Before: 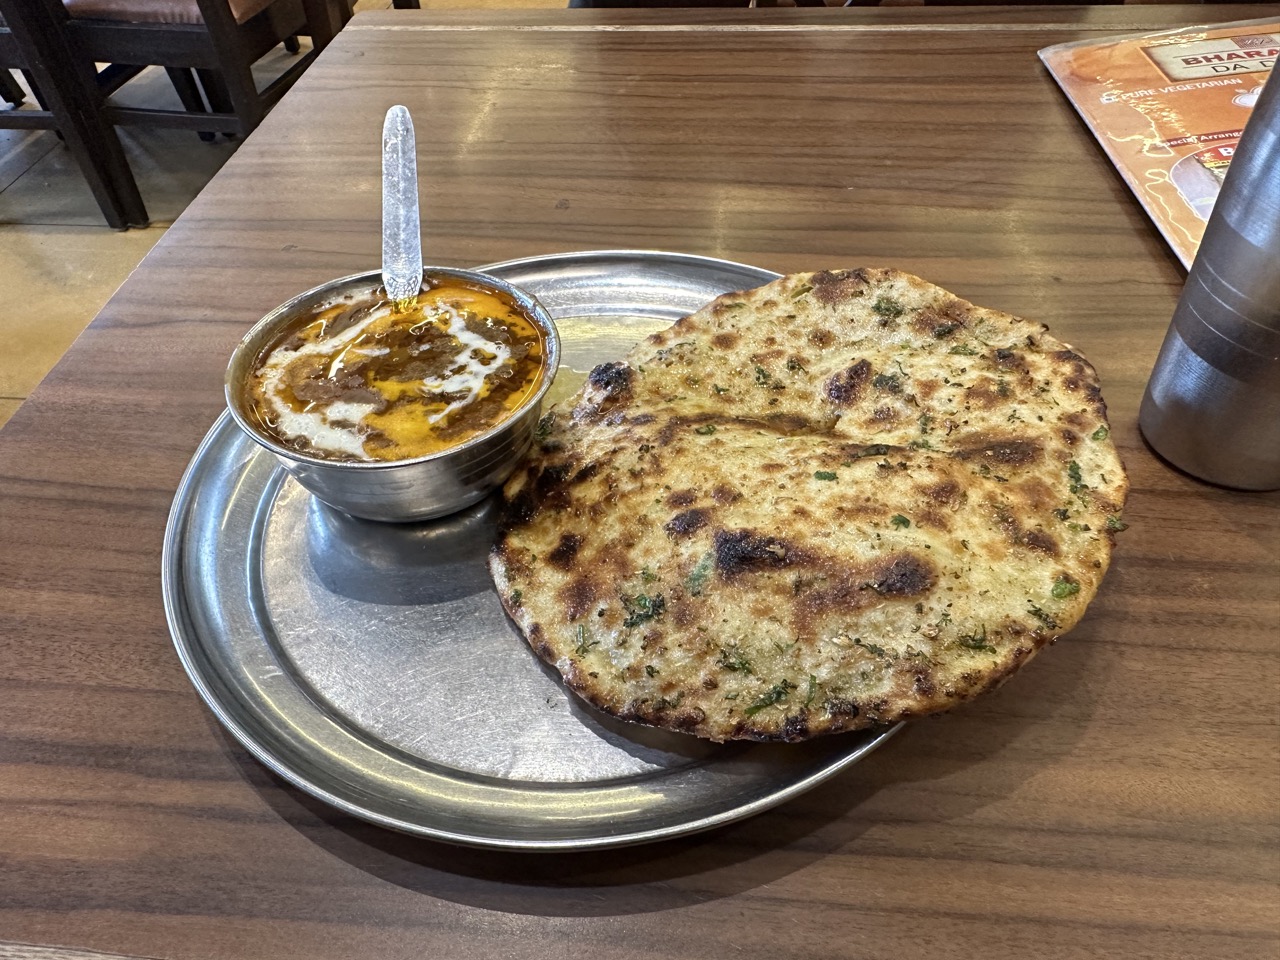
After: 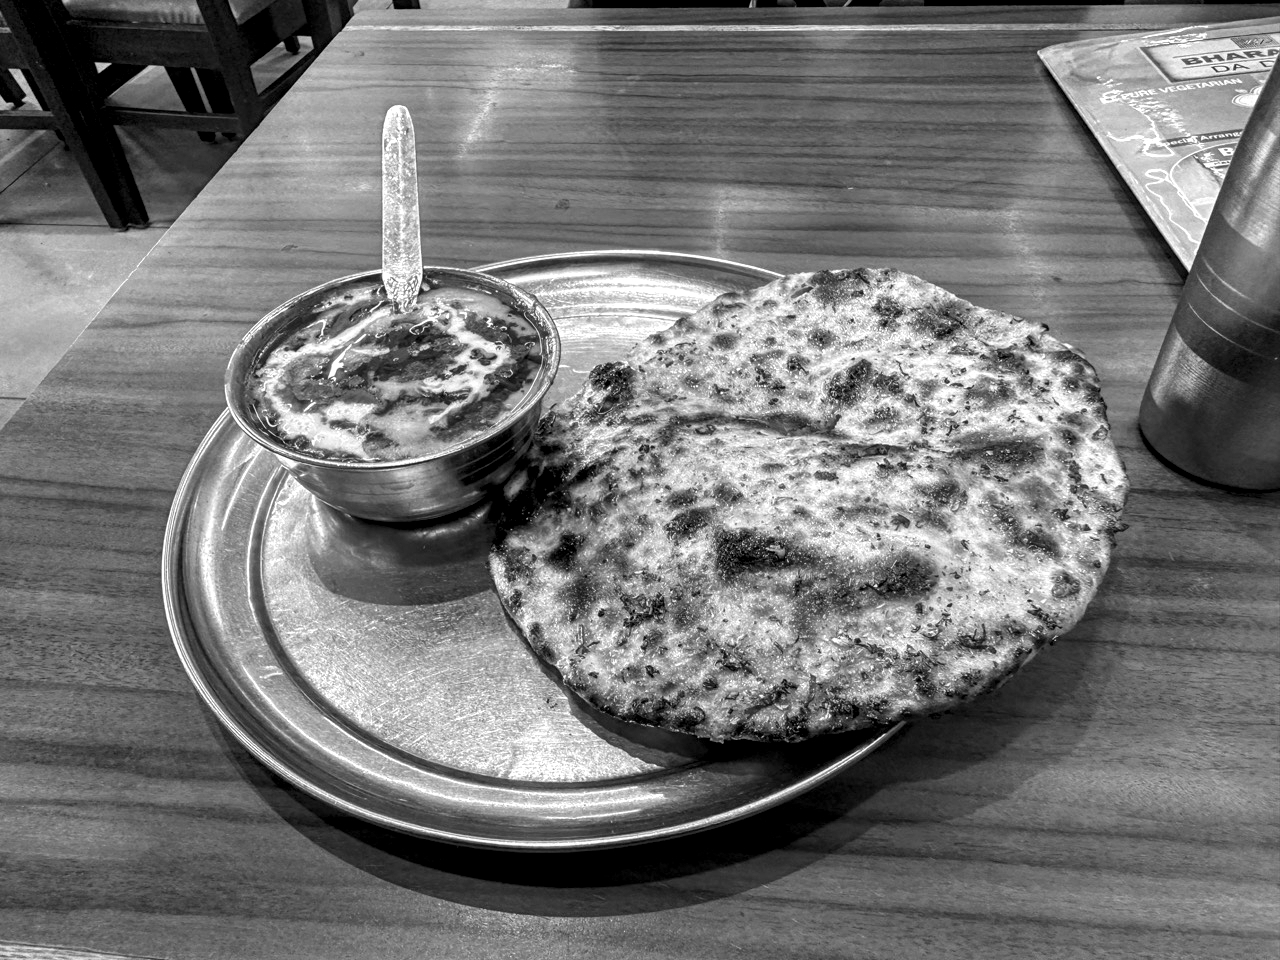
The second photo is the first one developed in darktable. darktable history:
local contrast: detail 150%
monochrome: a 32, b 64, size 2.3
